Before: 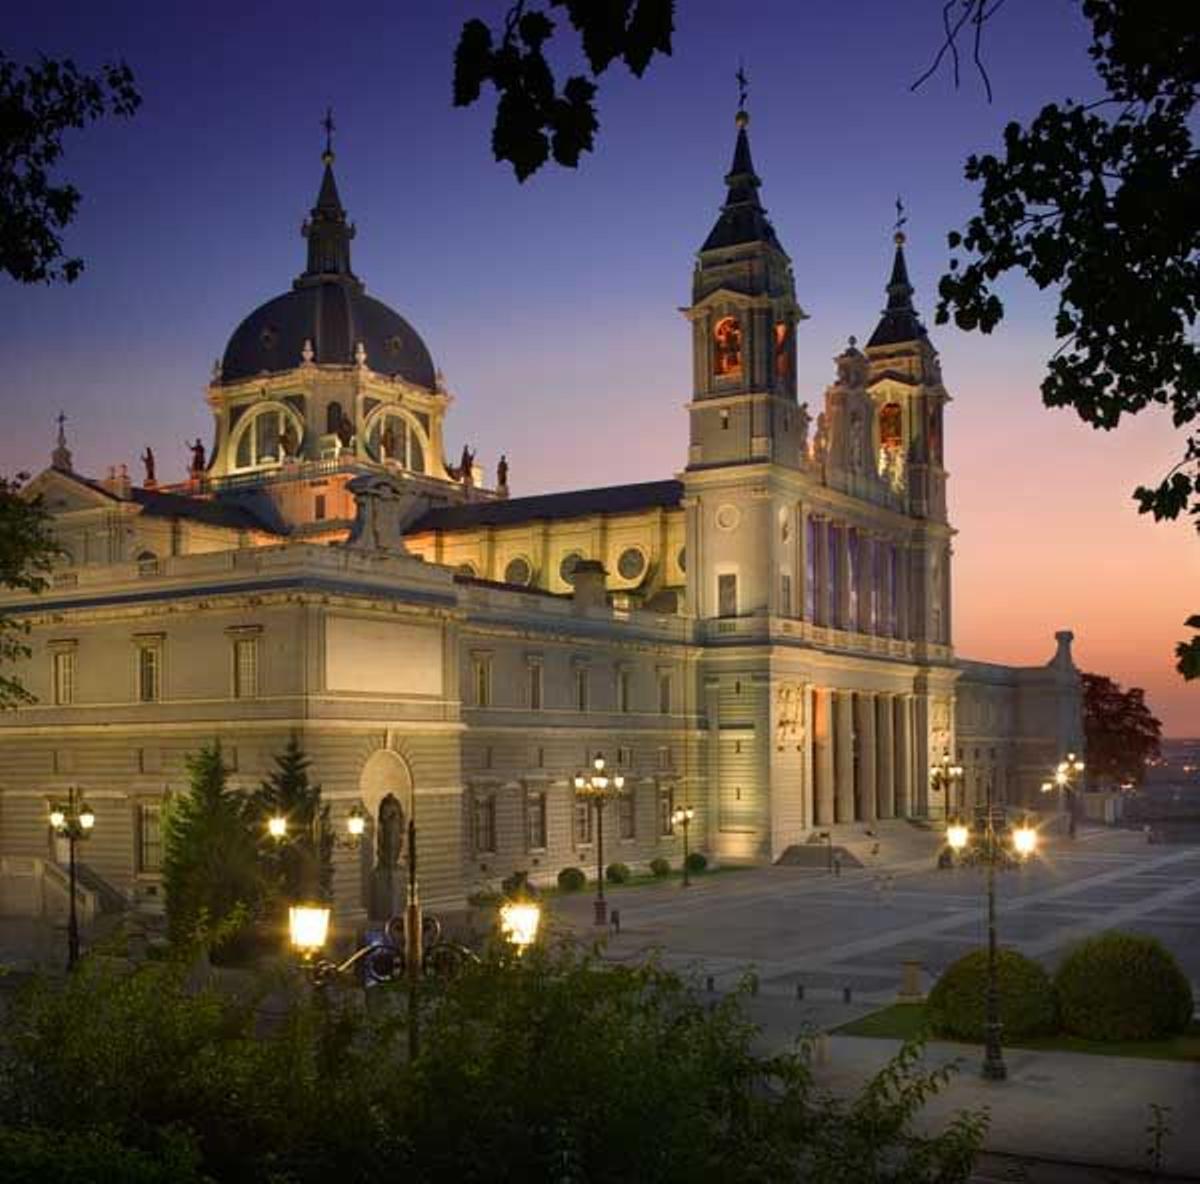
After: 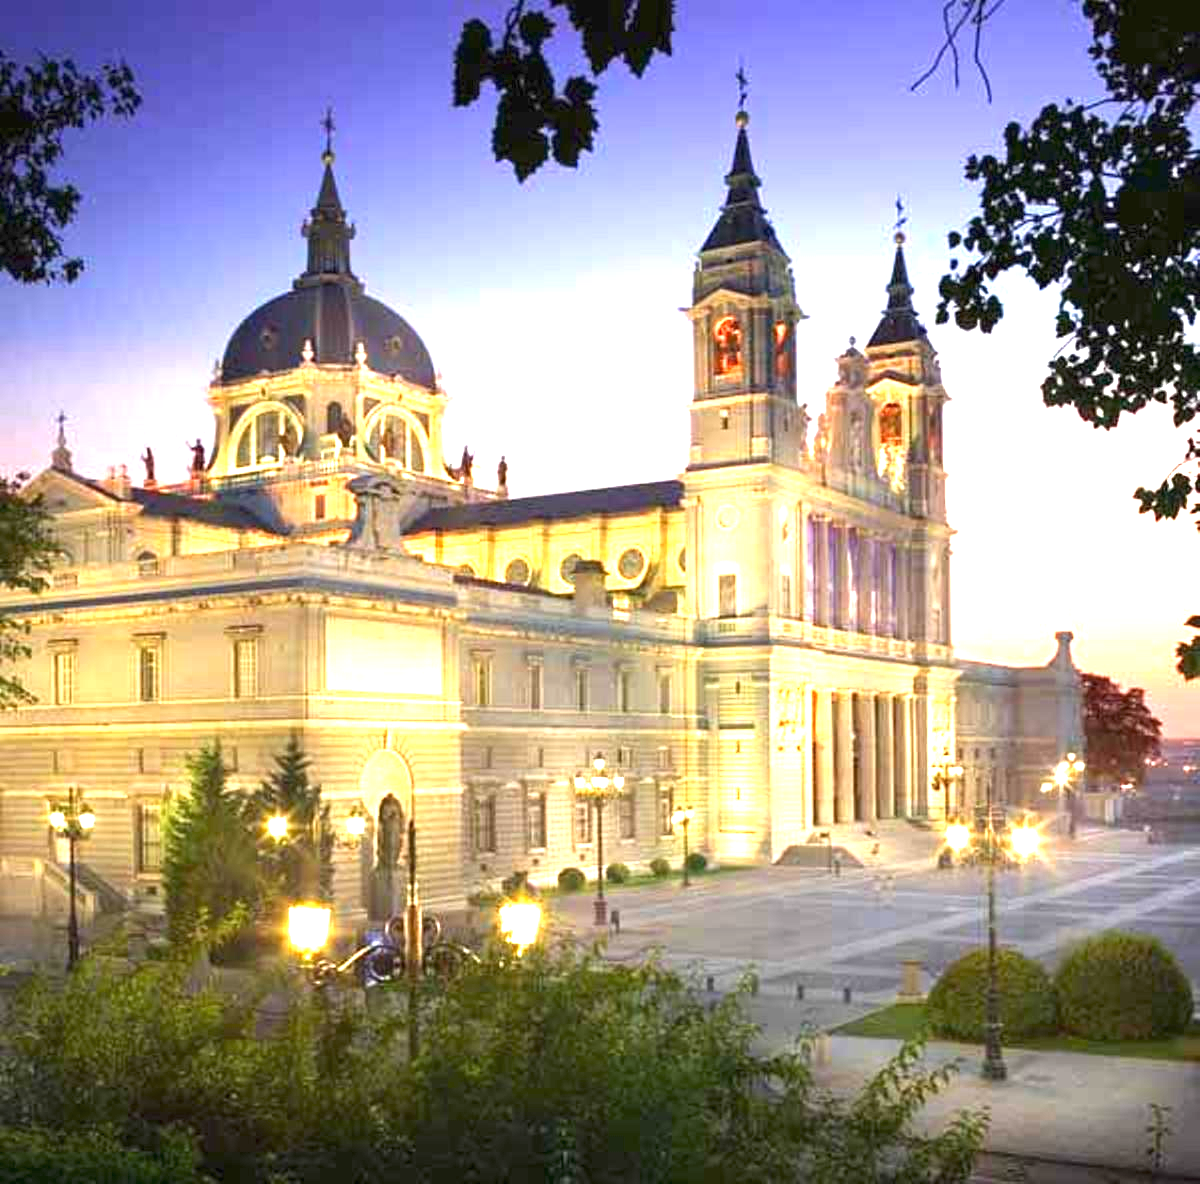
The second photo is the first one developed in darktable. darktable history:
exposure: black level correction 0, exposure 2.345 EV, compensate highlight preservation false
